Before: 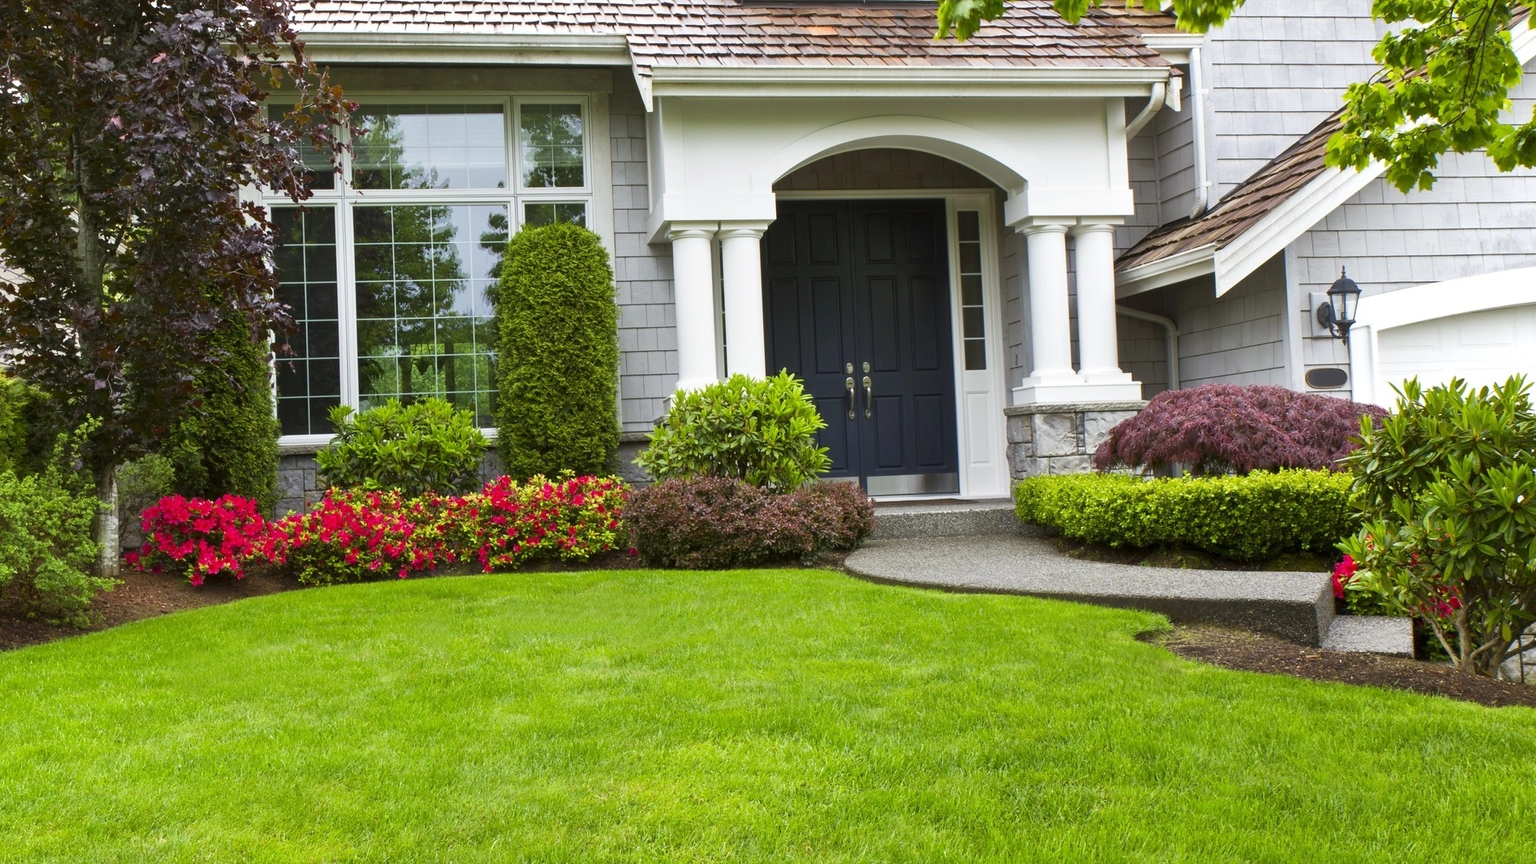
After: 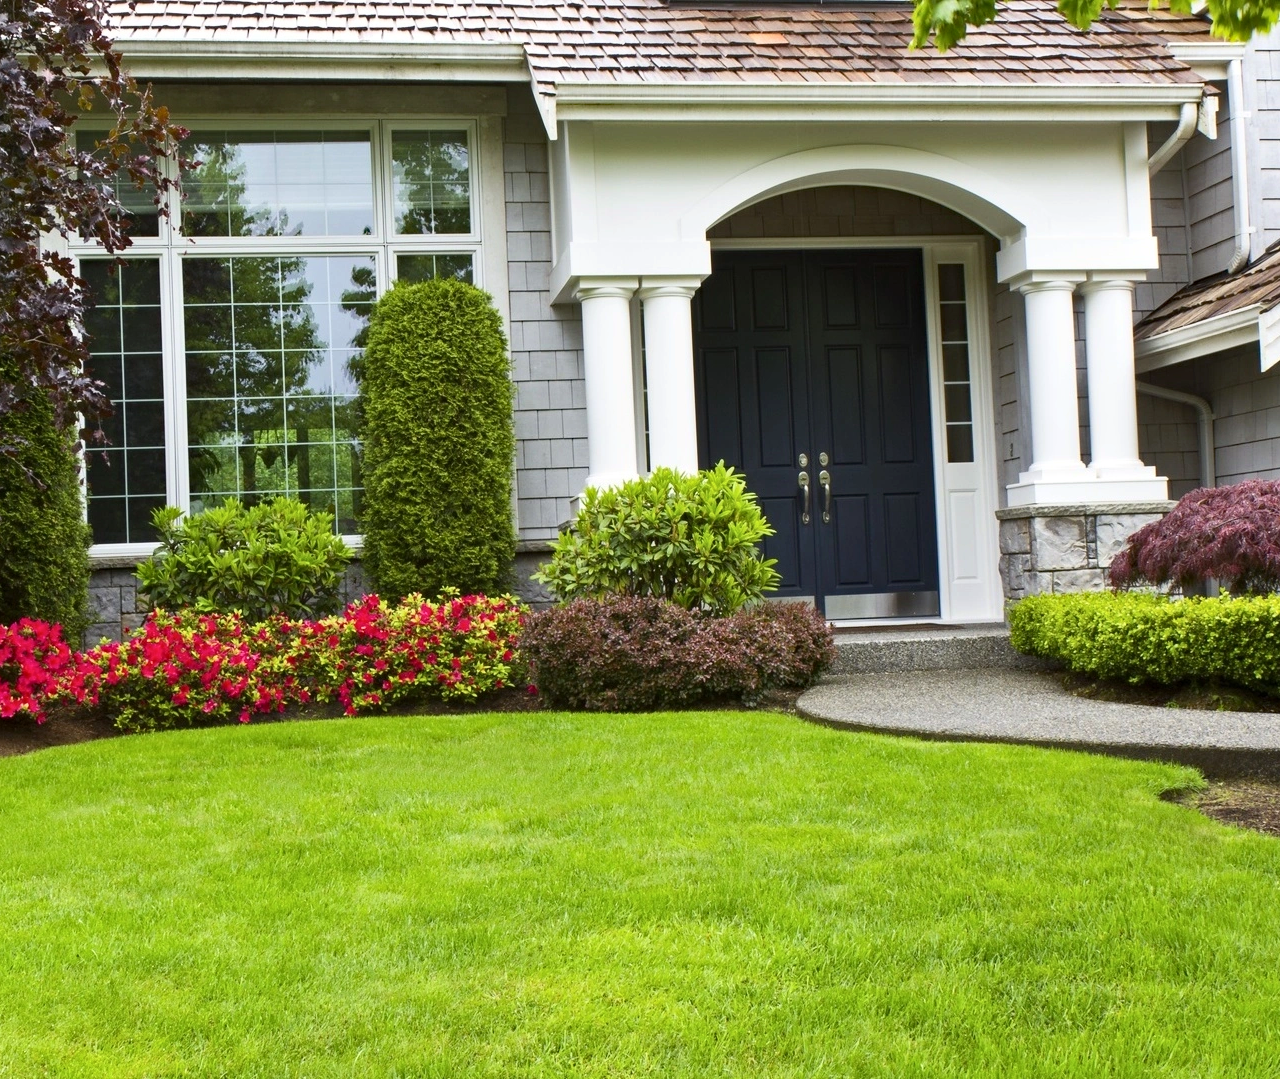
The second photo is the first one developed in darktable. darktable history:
contrast brightness saturation: contrast 0.15, brightness 0.05
crop and rotate: left 13.537%, right 19.796%
haze removal: compatibility mode true, adaptive false
